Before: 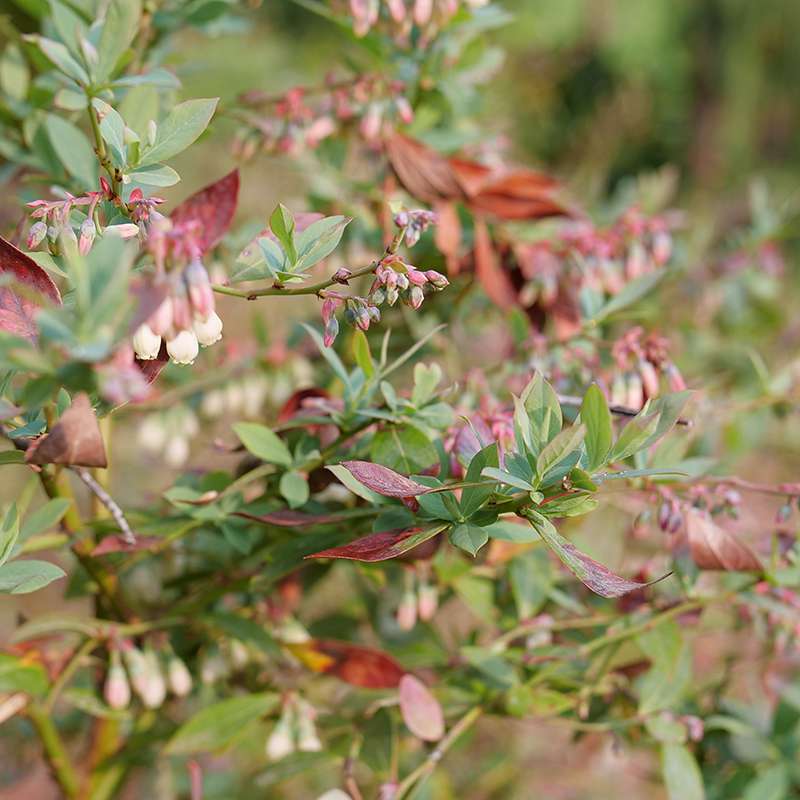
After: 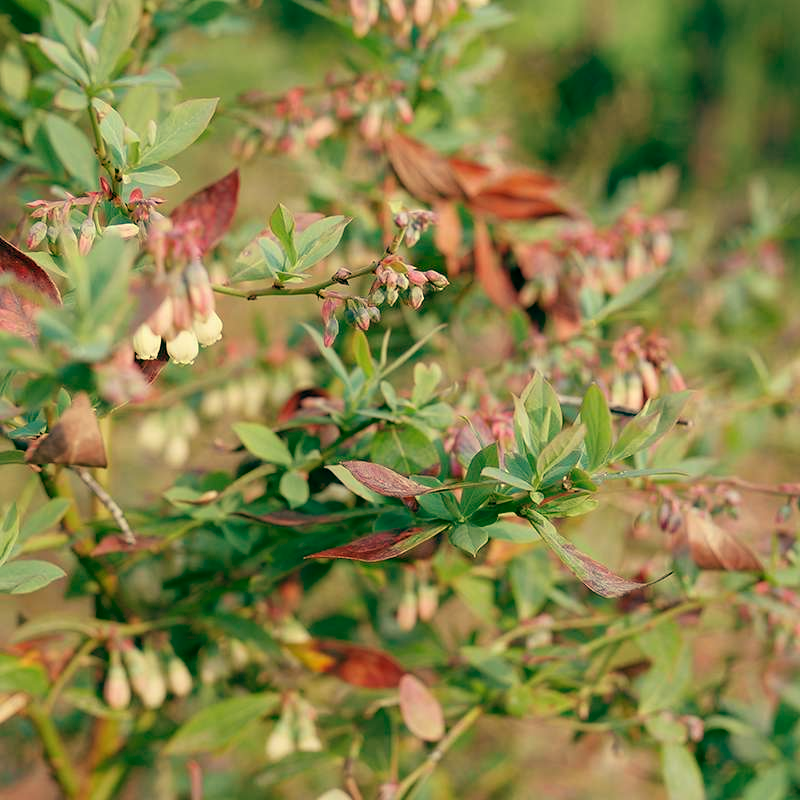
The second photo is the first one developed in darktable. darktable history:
sharpen: radius 2.883, amount 0.868, threshold 47.523
color balance: mode lift, gamma, gain (sRGB), lift [1, 0.69, 1, 1], gamma [1, 1.482, 1, 1], gain [1, 1, 1, 0.802]
